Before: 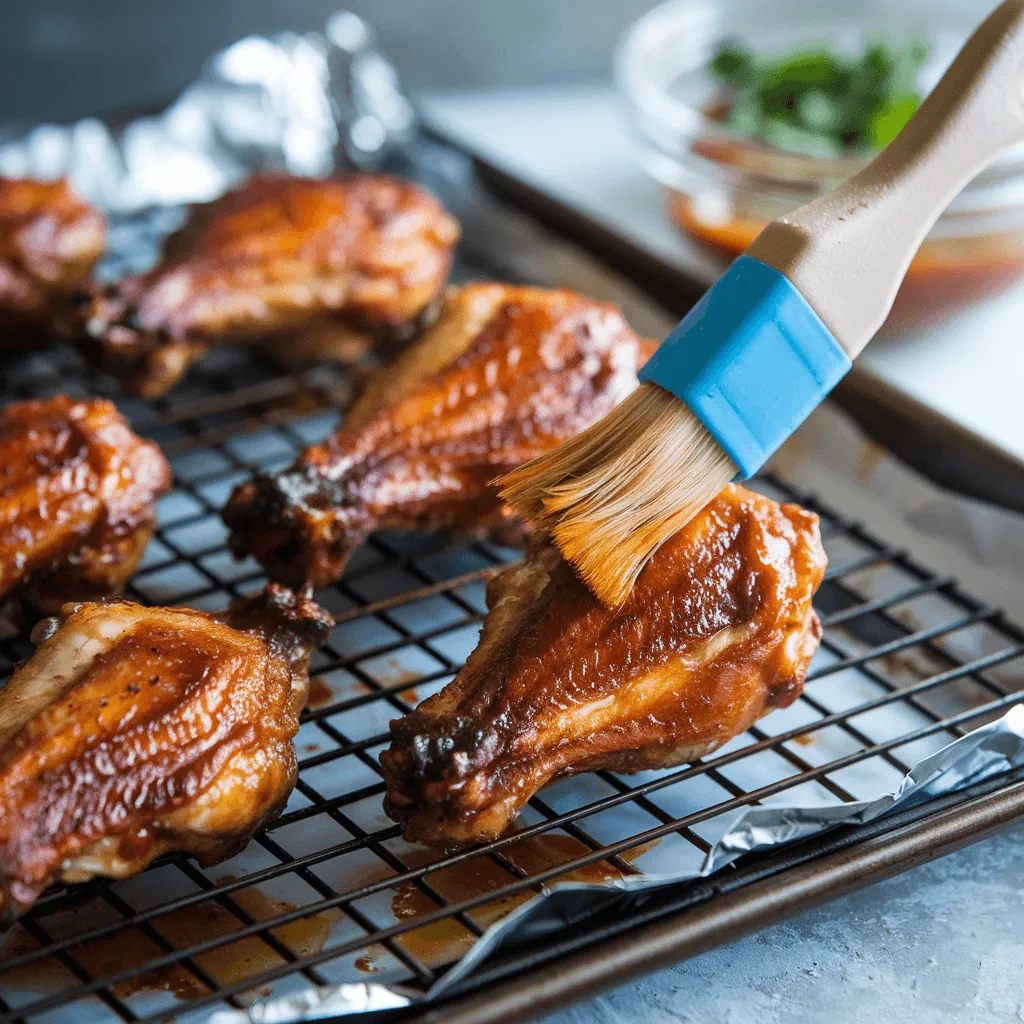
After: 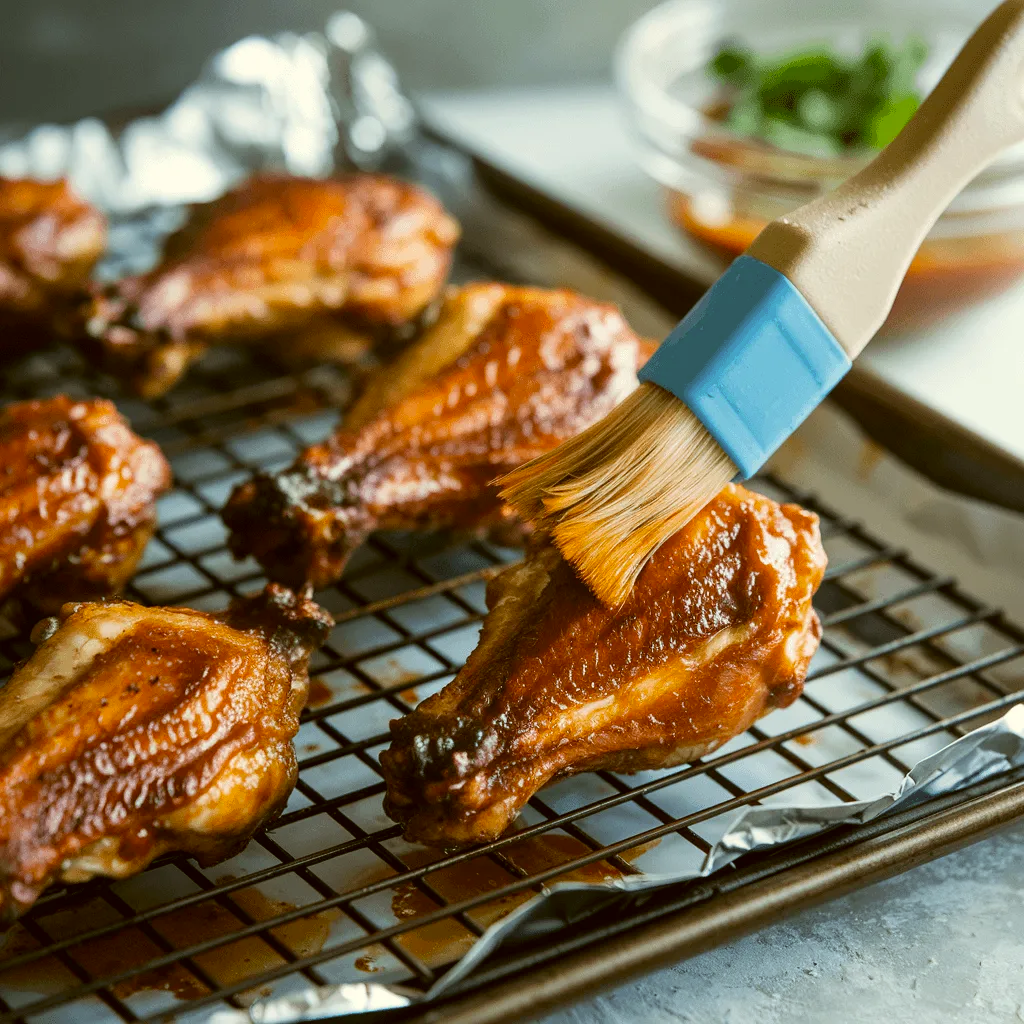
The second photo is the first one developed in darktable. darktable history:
color correction: highlights a* -1.29, highlights b* 10.31, shadows a* 0.74, shadows b* 18.83
